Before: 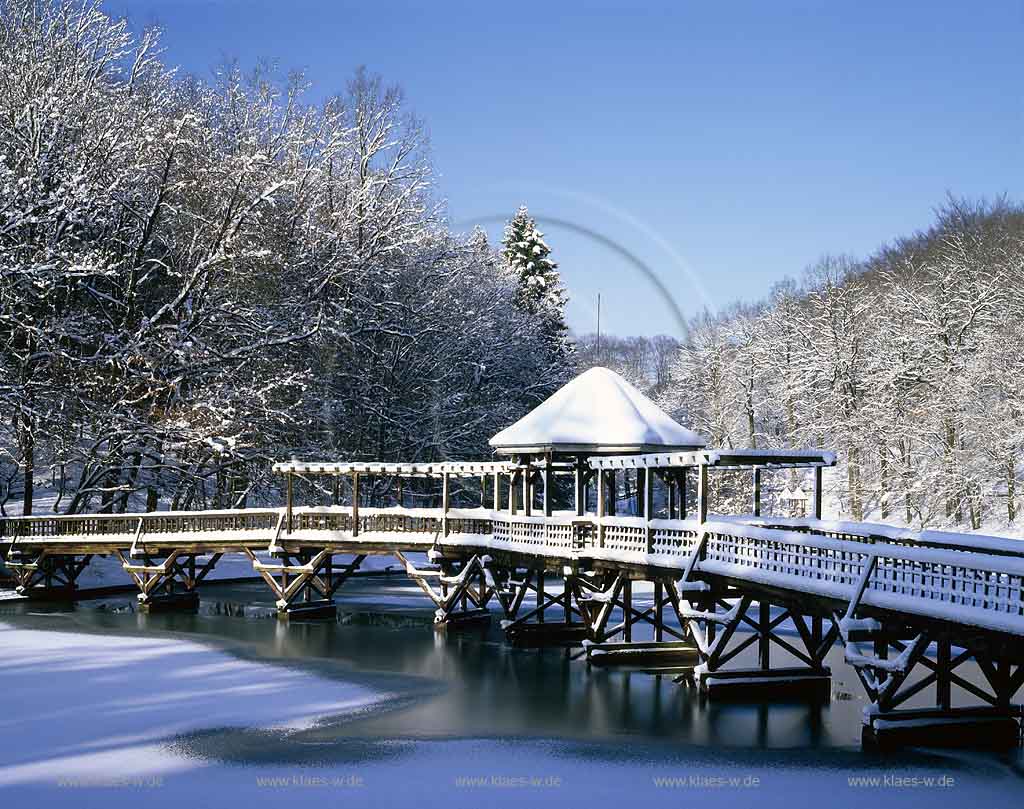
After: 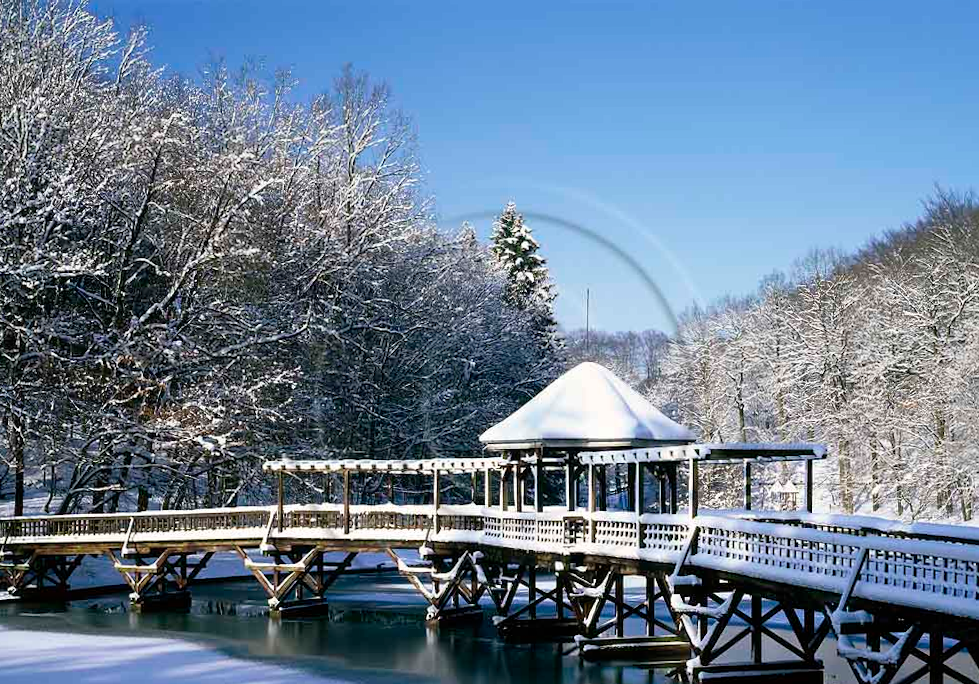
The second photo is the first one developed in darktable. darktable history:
crop and rotate: angle 0.55°, left 0.395%, right 2.806%, bottom 14.363%
